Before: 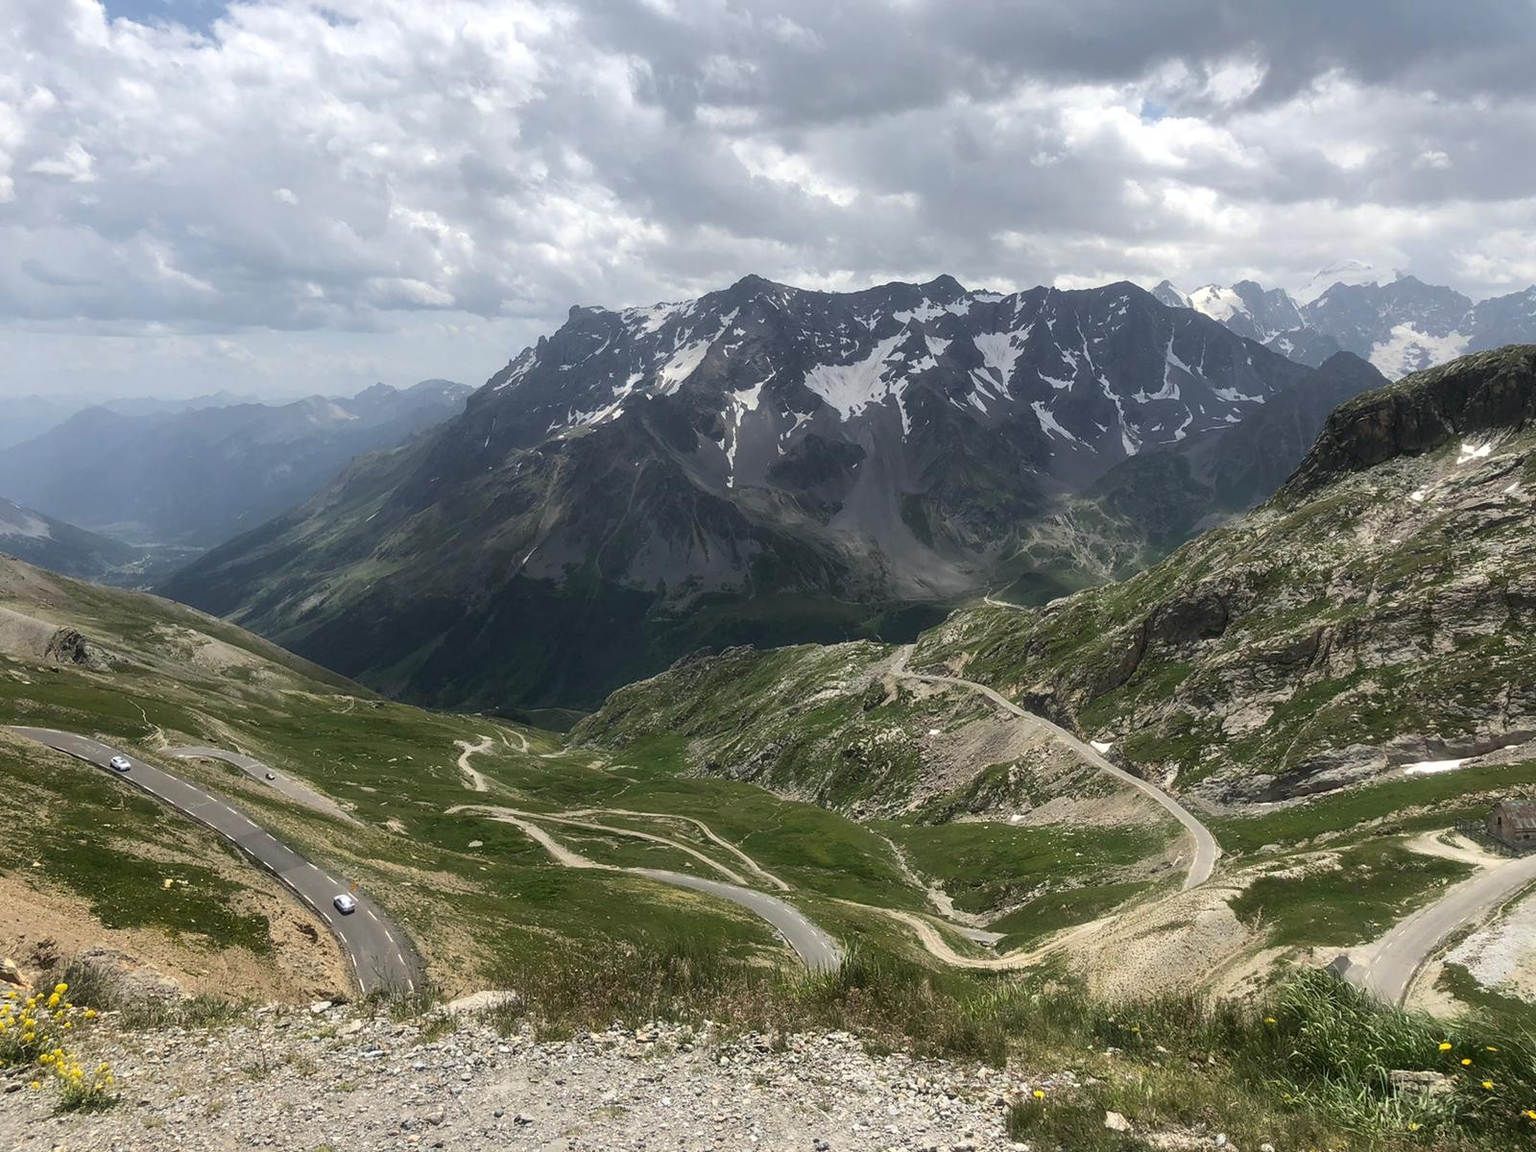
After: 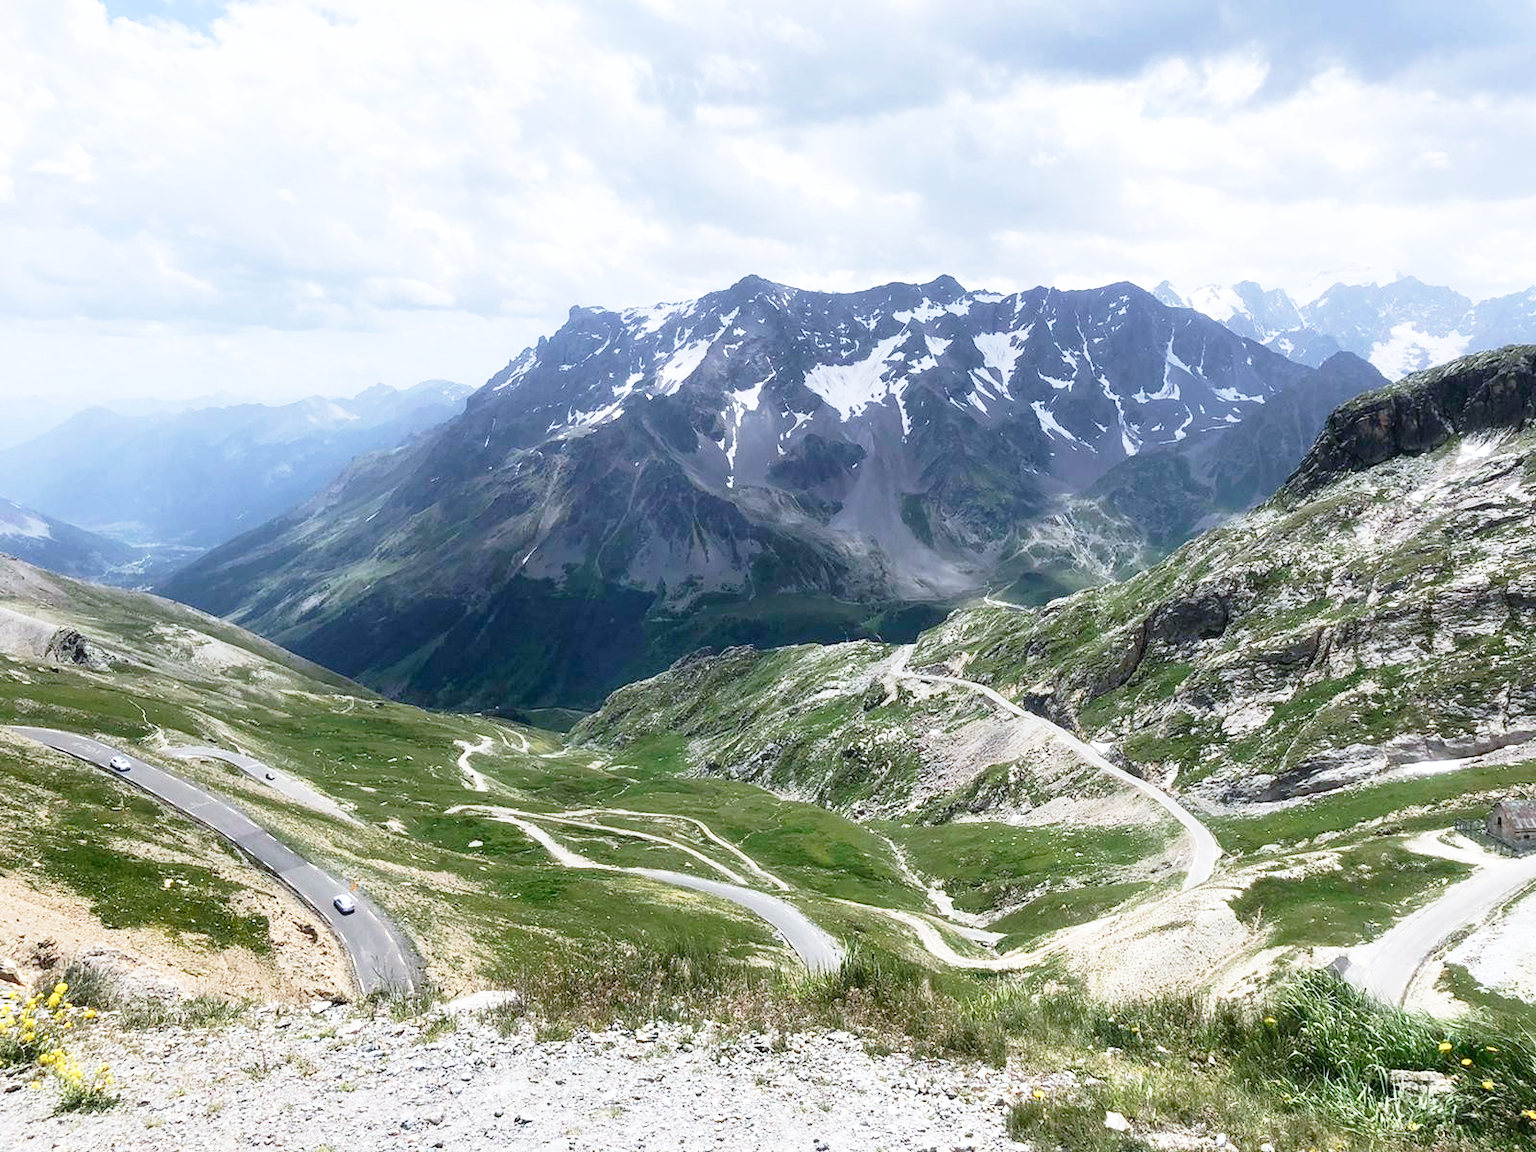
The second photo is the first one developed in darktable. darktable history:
base curve: curves: ch0 [(0, 0) (0.012, 0.01) (0.073, 0.168) (0.31, 0.711) (0.645, 0.957) (1, 1)], preserve colors none
color calibration: illuminant as shot in camera, x 0.37, y 0.382, temperature 4314.12 K
